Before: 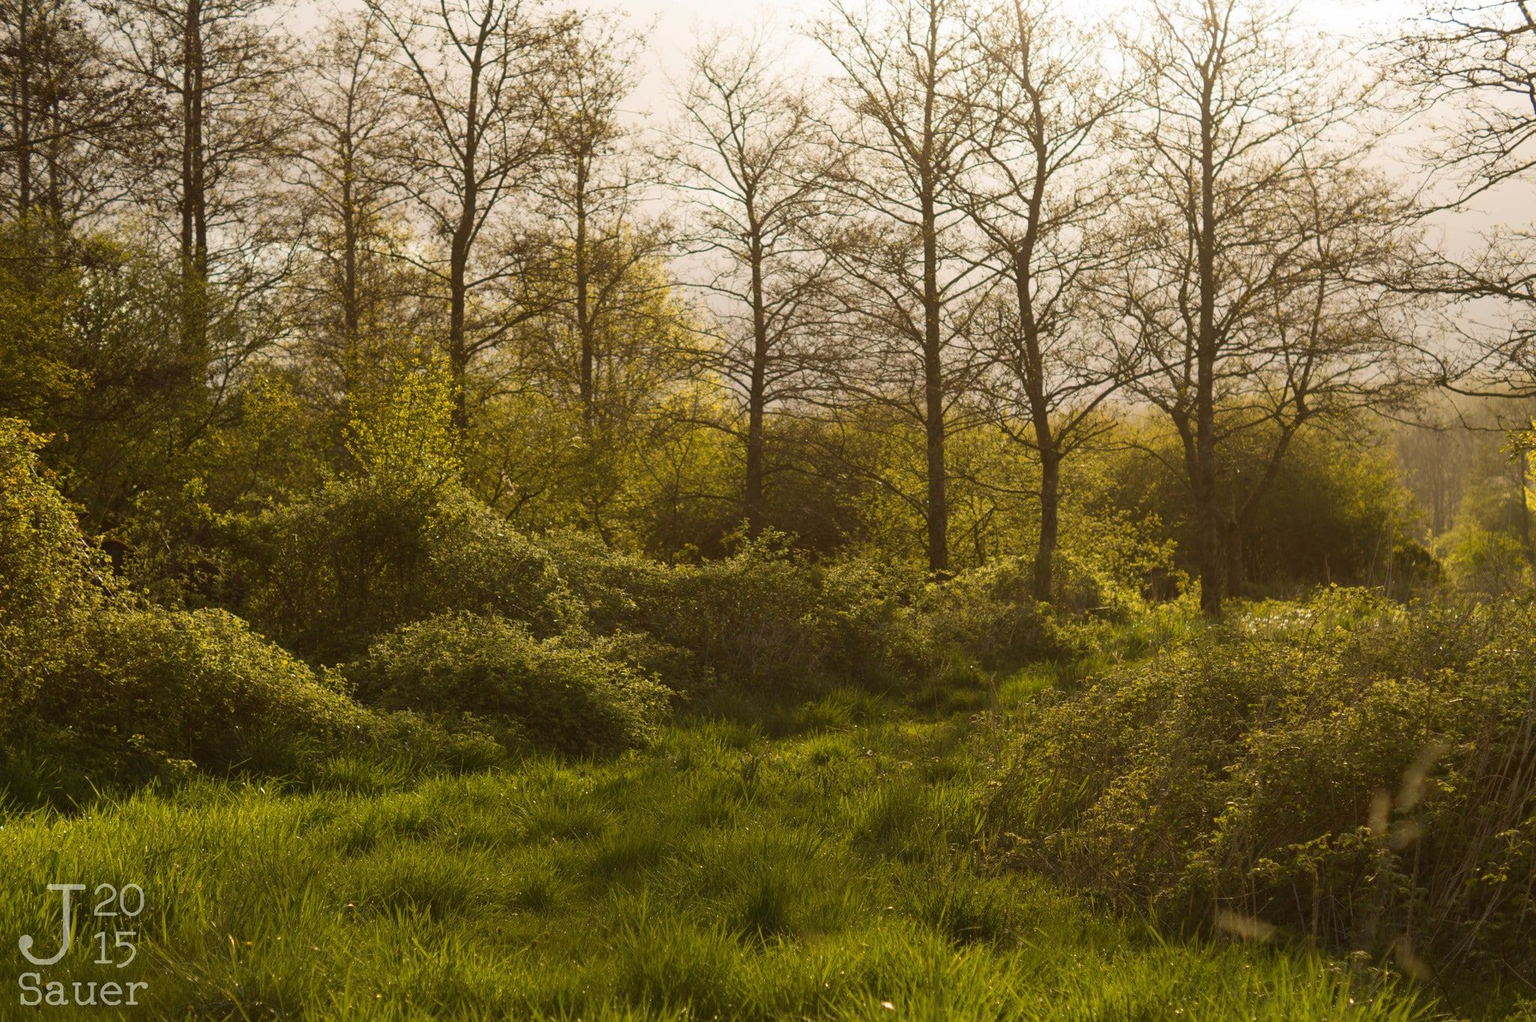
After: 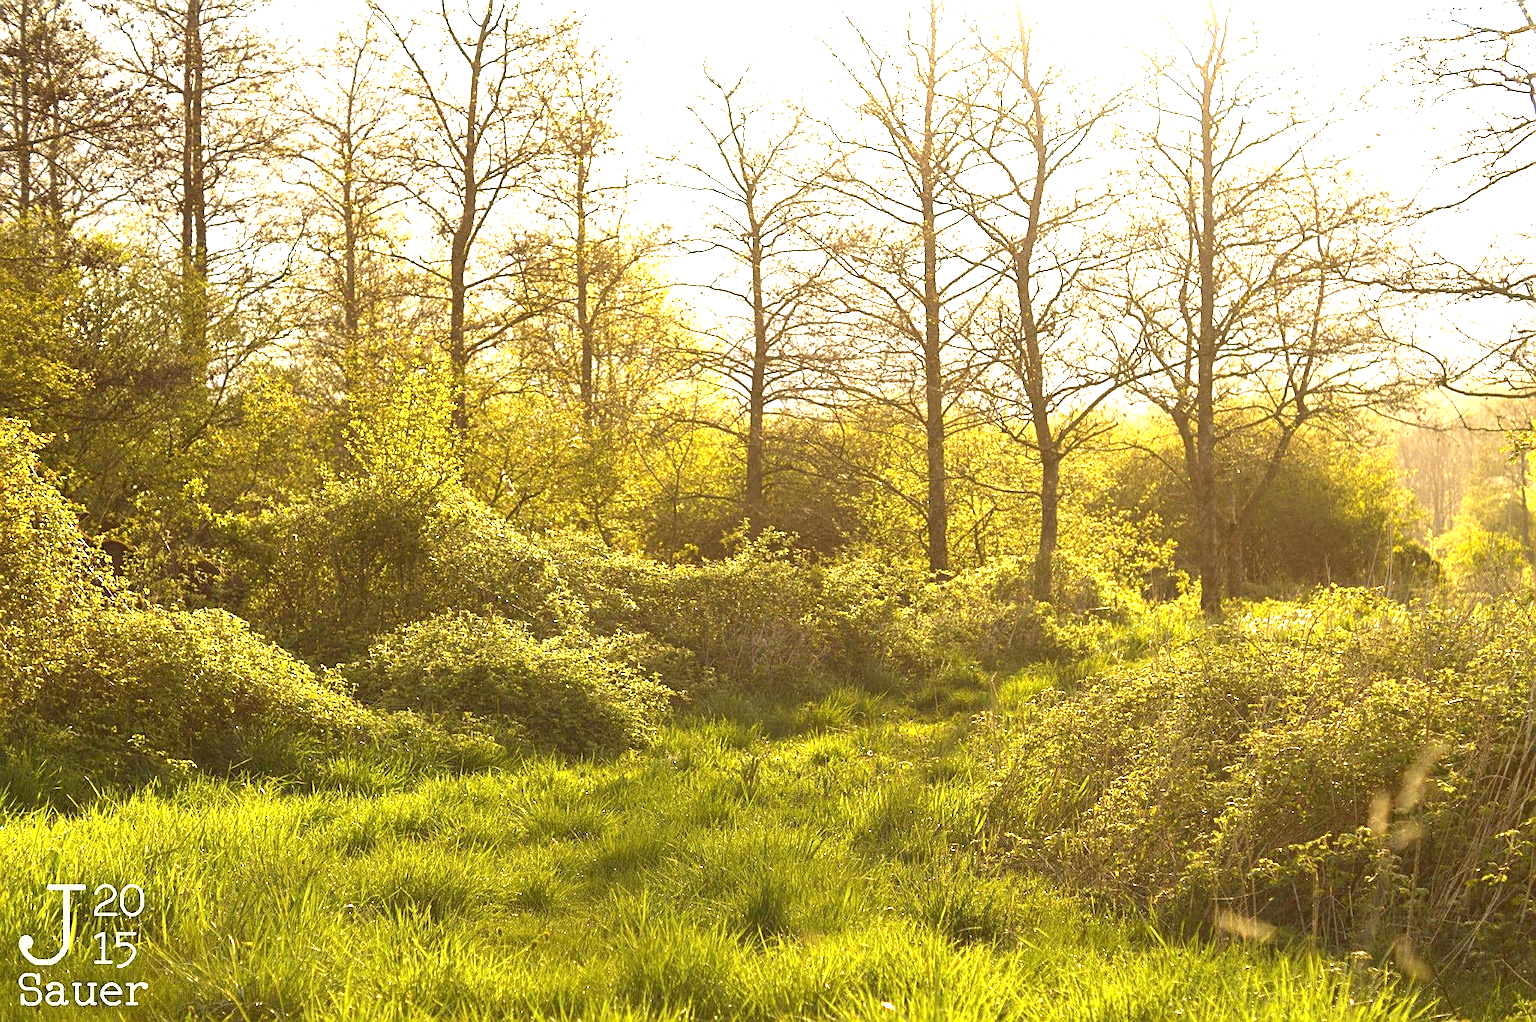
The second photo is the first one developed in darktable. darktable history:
exposure: exposure 2 EV, compensate exposure bias true, compensate highlight preservation false
grain: coarseness 0.09 ISO
sharpen: on, module defaults
